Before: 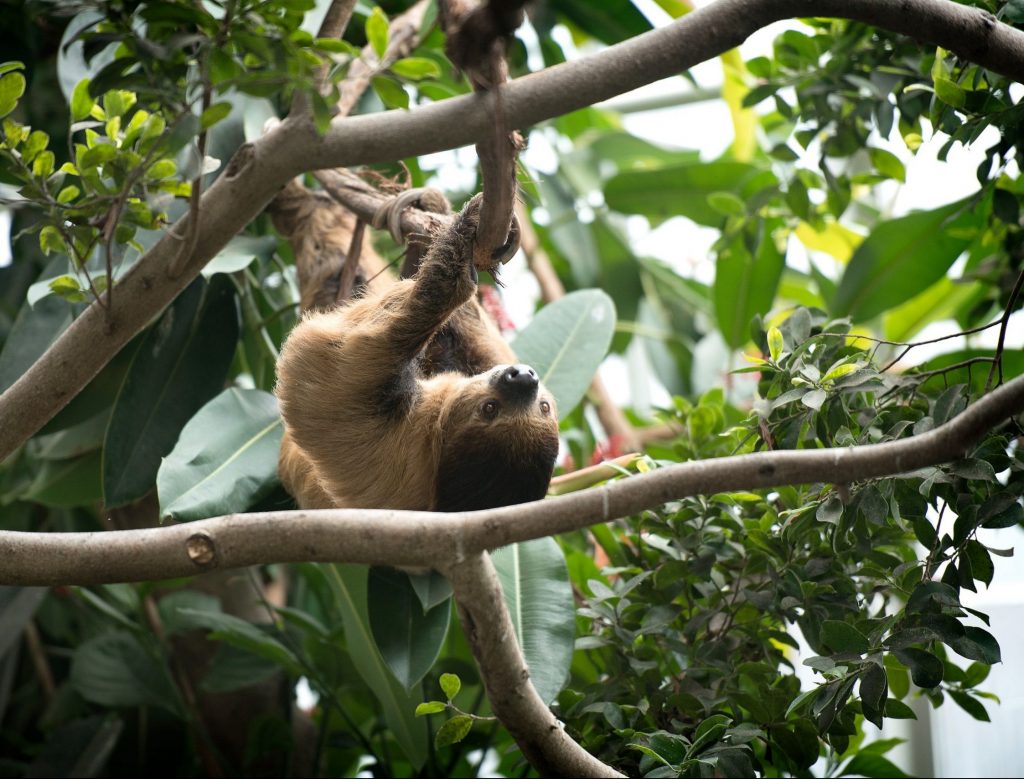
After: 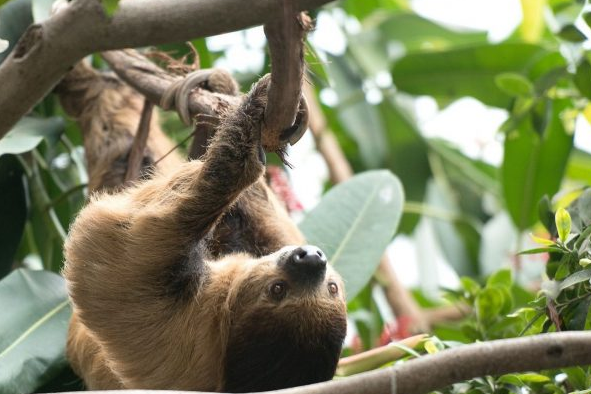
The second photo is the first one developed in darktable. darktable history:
crop: left 20.775%, top 15.291%, right 21.427%, bottom 34.086%
